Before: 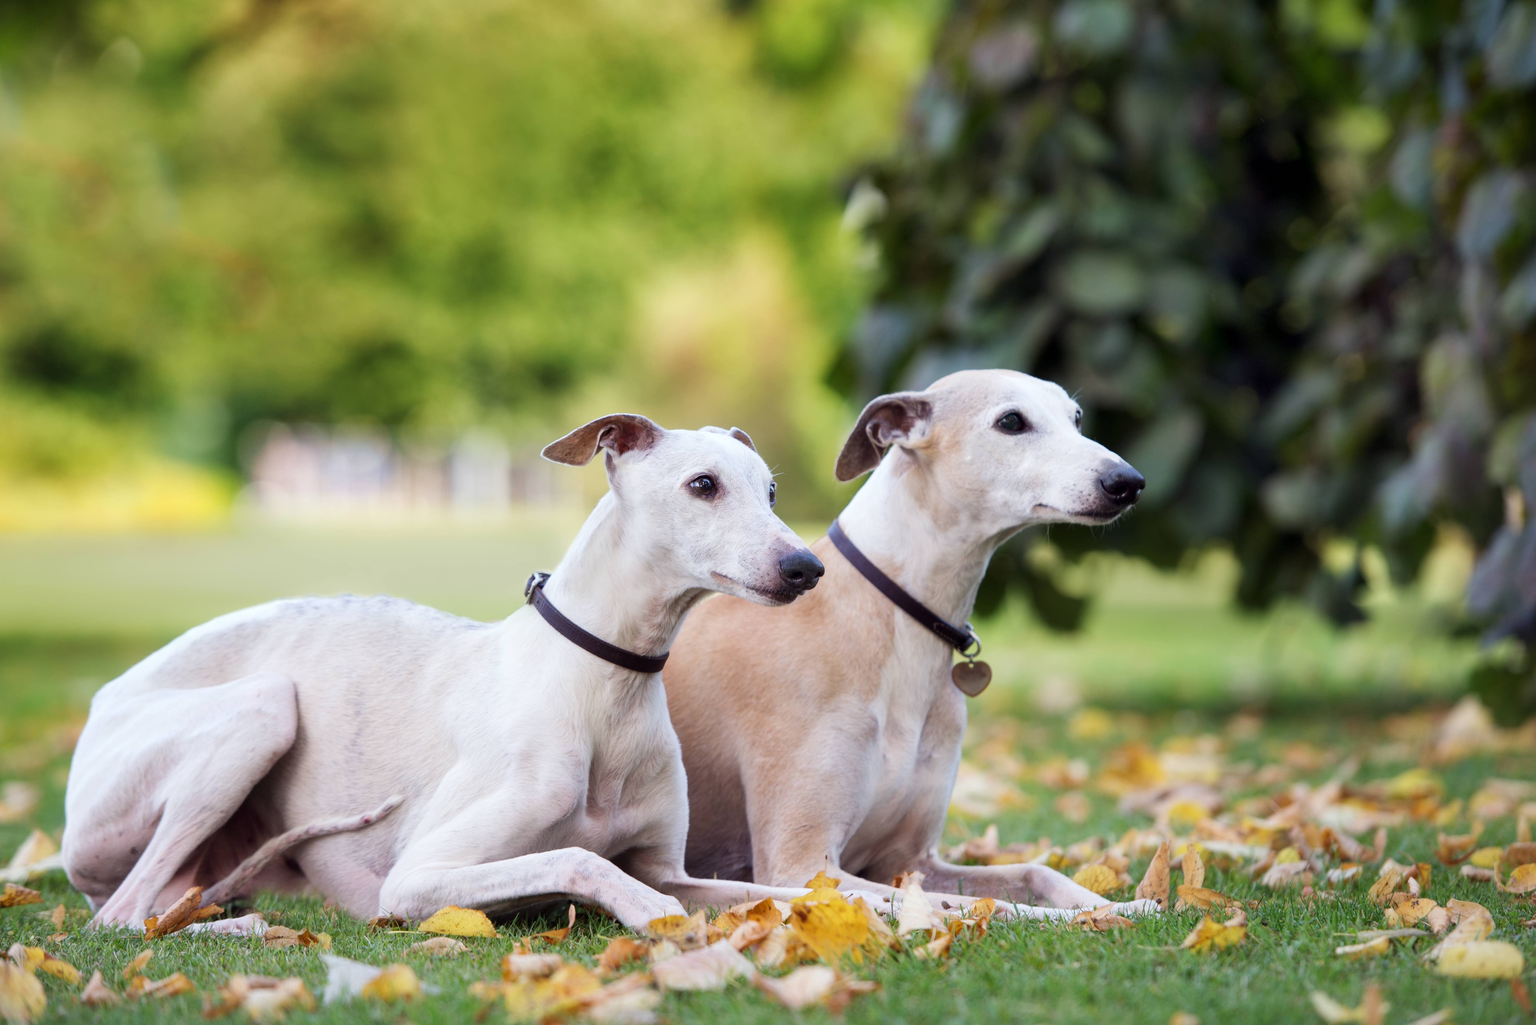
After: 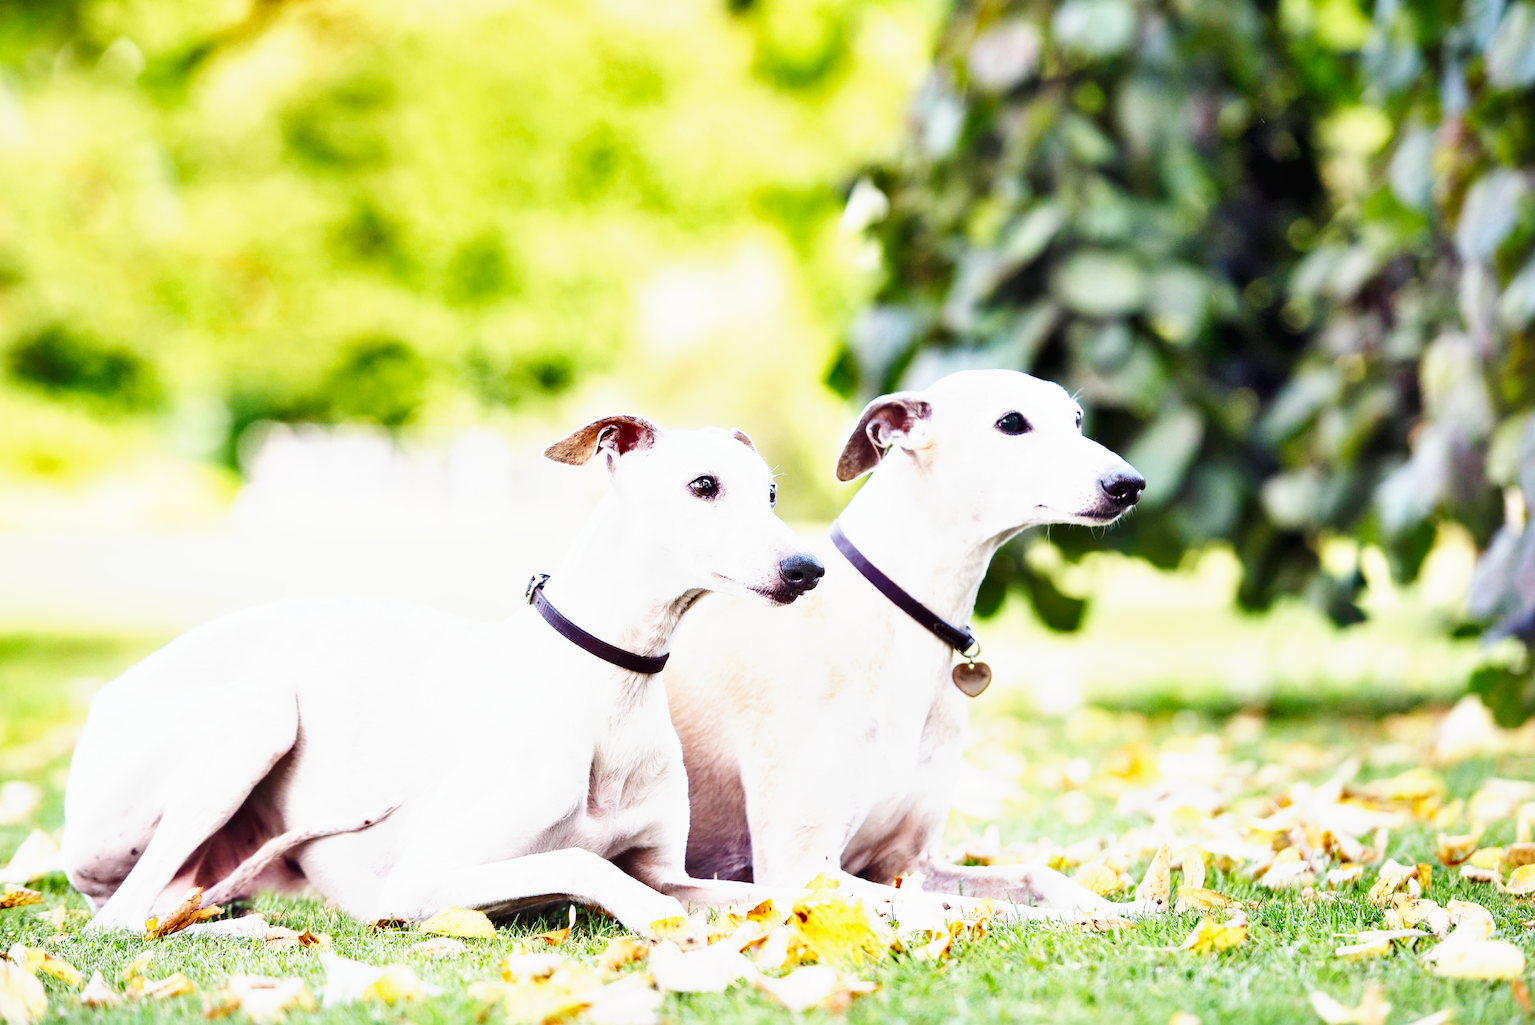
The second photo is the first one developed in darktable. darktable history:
shadows and highlights: shadows 43.71, white point adjustment -1.46, soften with gaussian
exposure: black level correction 0, exposure 1.1 EV, compensate exposure bias true, compensate highlight preservation false
base curve: curves: ch0 [(0, 0.003) (0.001, 0.002) (0.006, 0.004) (0.02, 0.022) (0.048, 0.086) (0.094, 0.234) (0.162, 0.431) (0.258, 0.629) (0.385, 0.8) (0.548, 0.918) (0.751, 0.988) (1, 1)], preserve colors none
sharpen: on, module defaults
